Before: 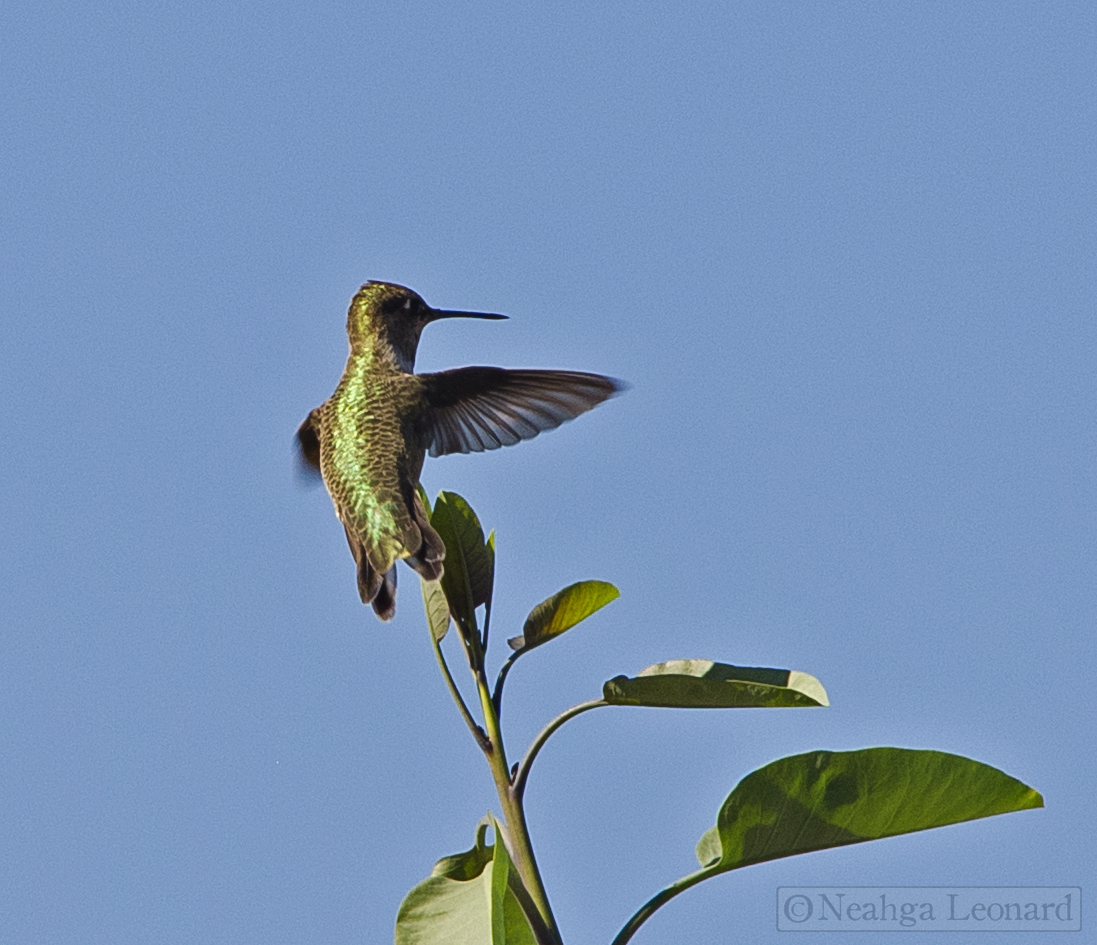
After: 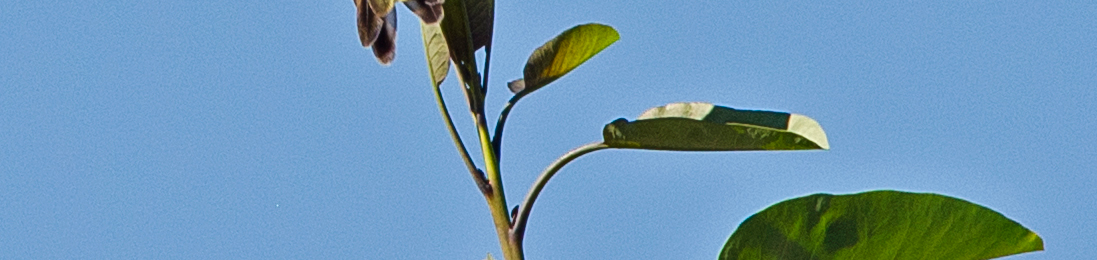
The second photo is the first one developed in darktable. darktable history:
exposure: exposure 0.152 EV, compensate highlight preservation false
crop and rotate: top 58.986%, bottom 13.403%
